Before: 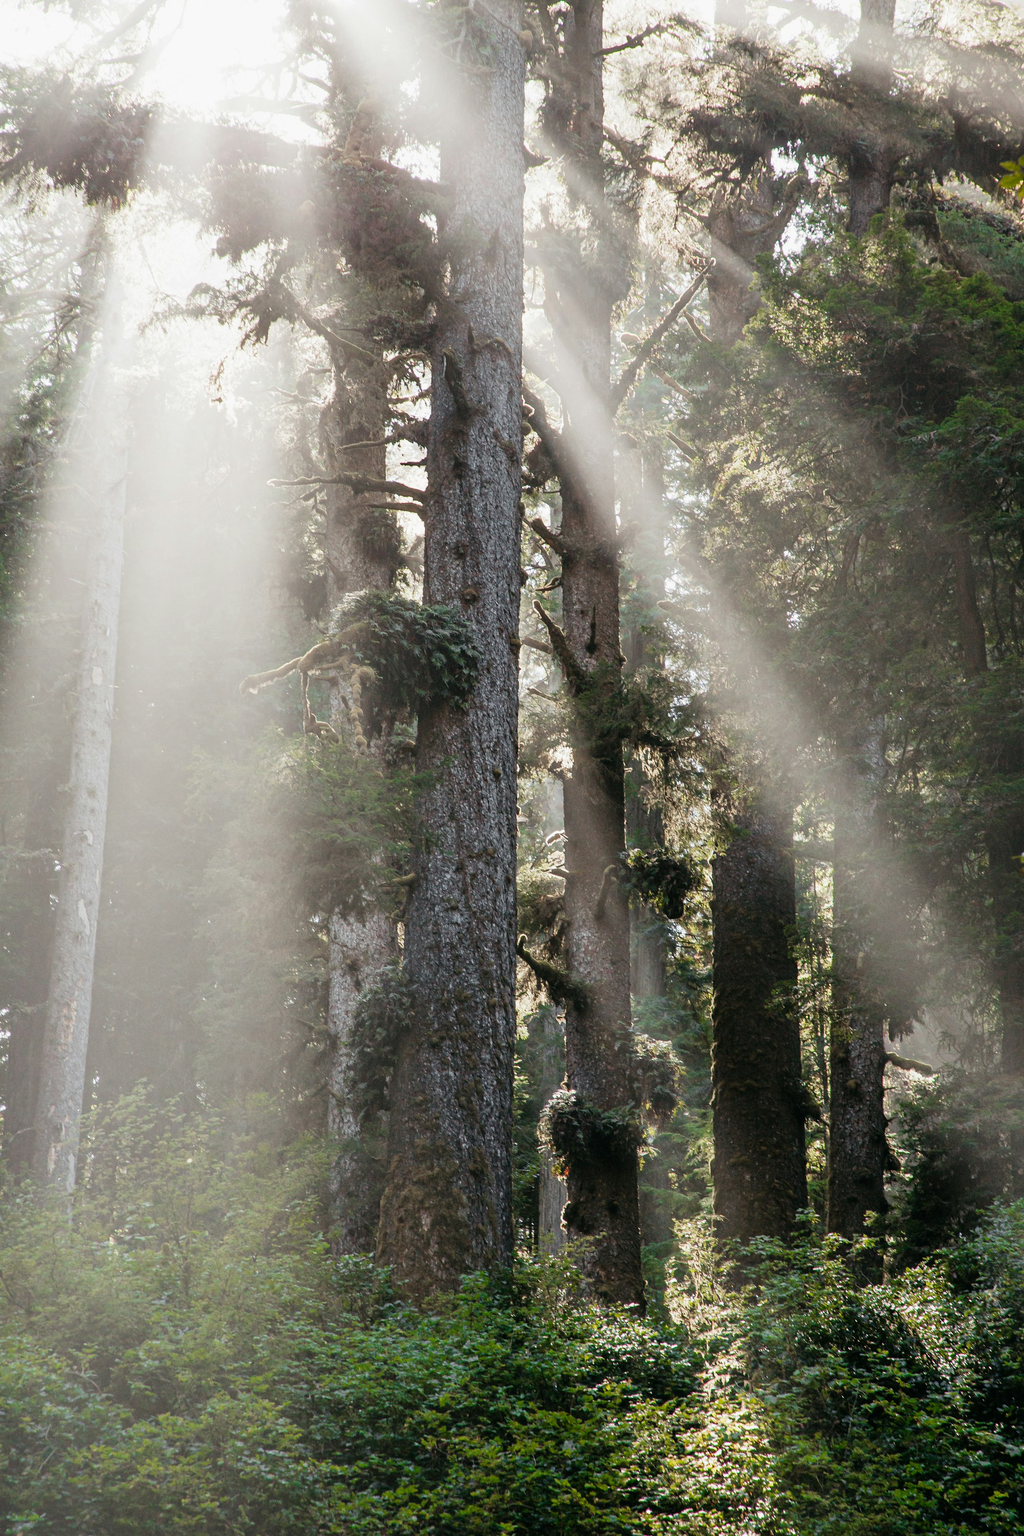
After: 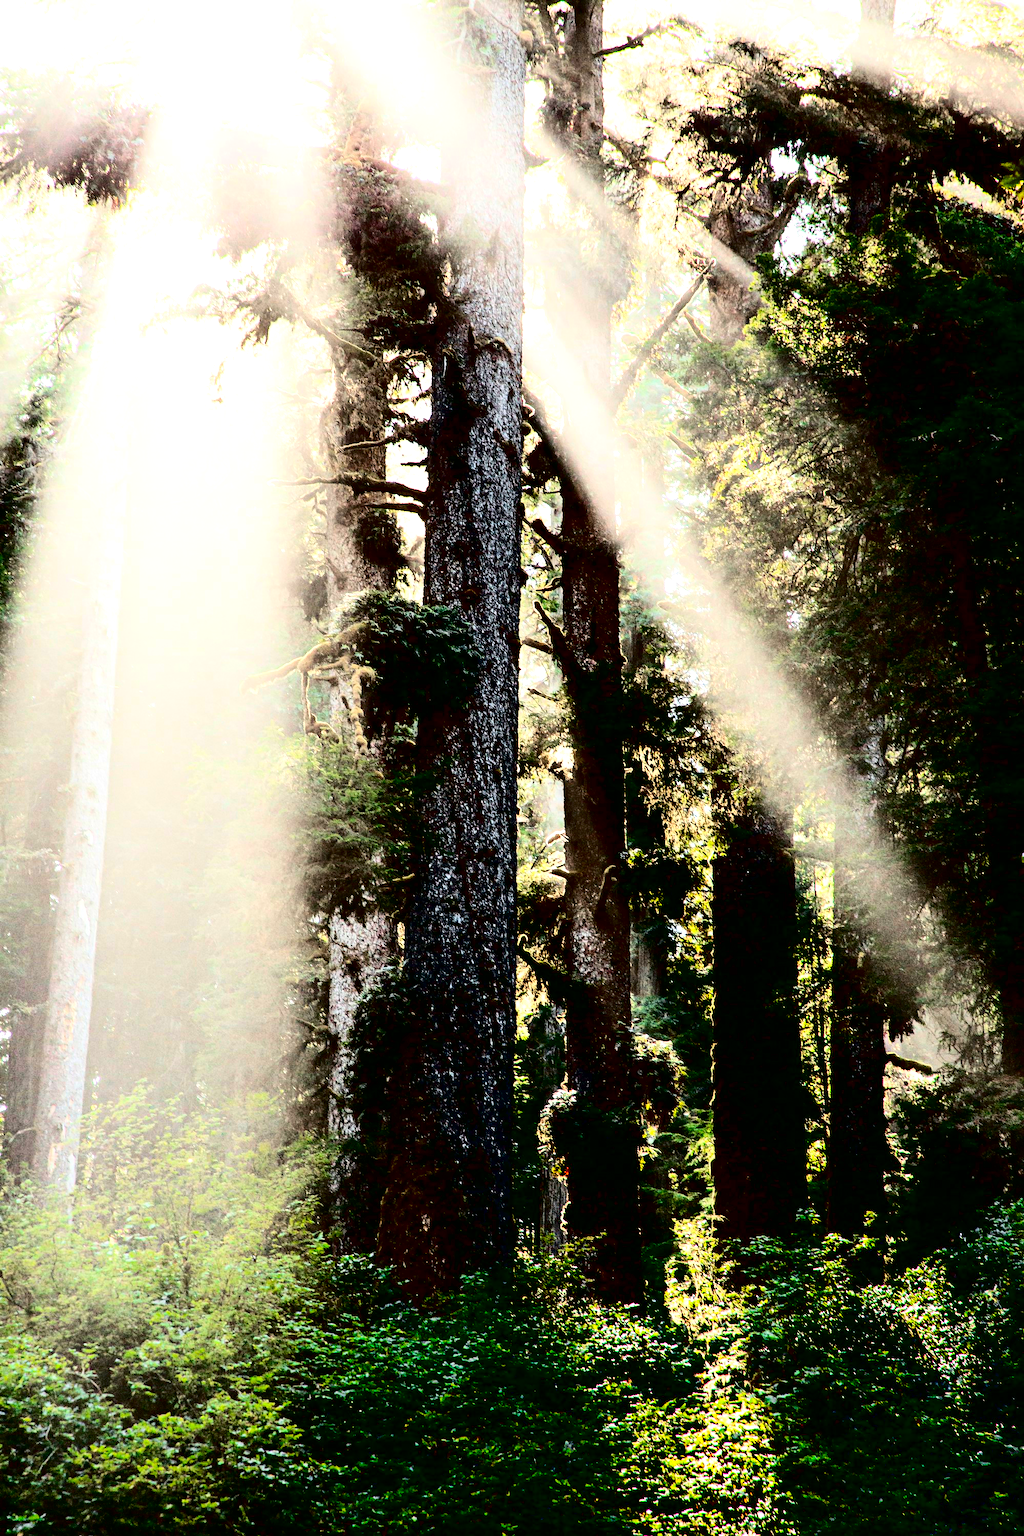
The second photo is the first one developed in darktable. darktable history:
tone equalizer: edges refinement/feathering 500, mask exposure compensation -1.57 EV, preserve details no
contrast brightness saturation: contrast 0.756, brightness -0.993, saturation 0.992
exposure: black level correction 0, exposure 0.701 EV, compensate highlight preservation false
